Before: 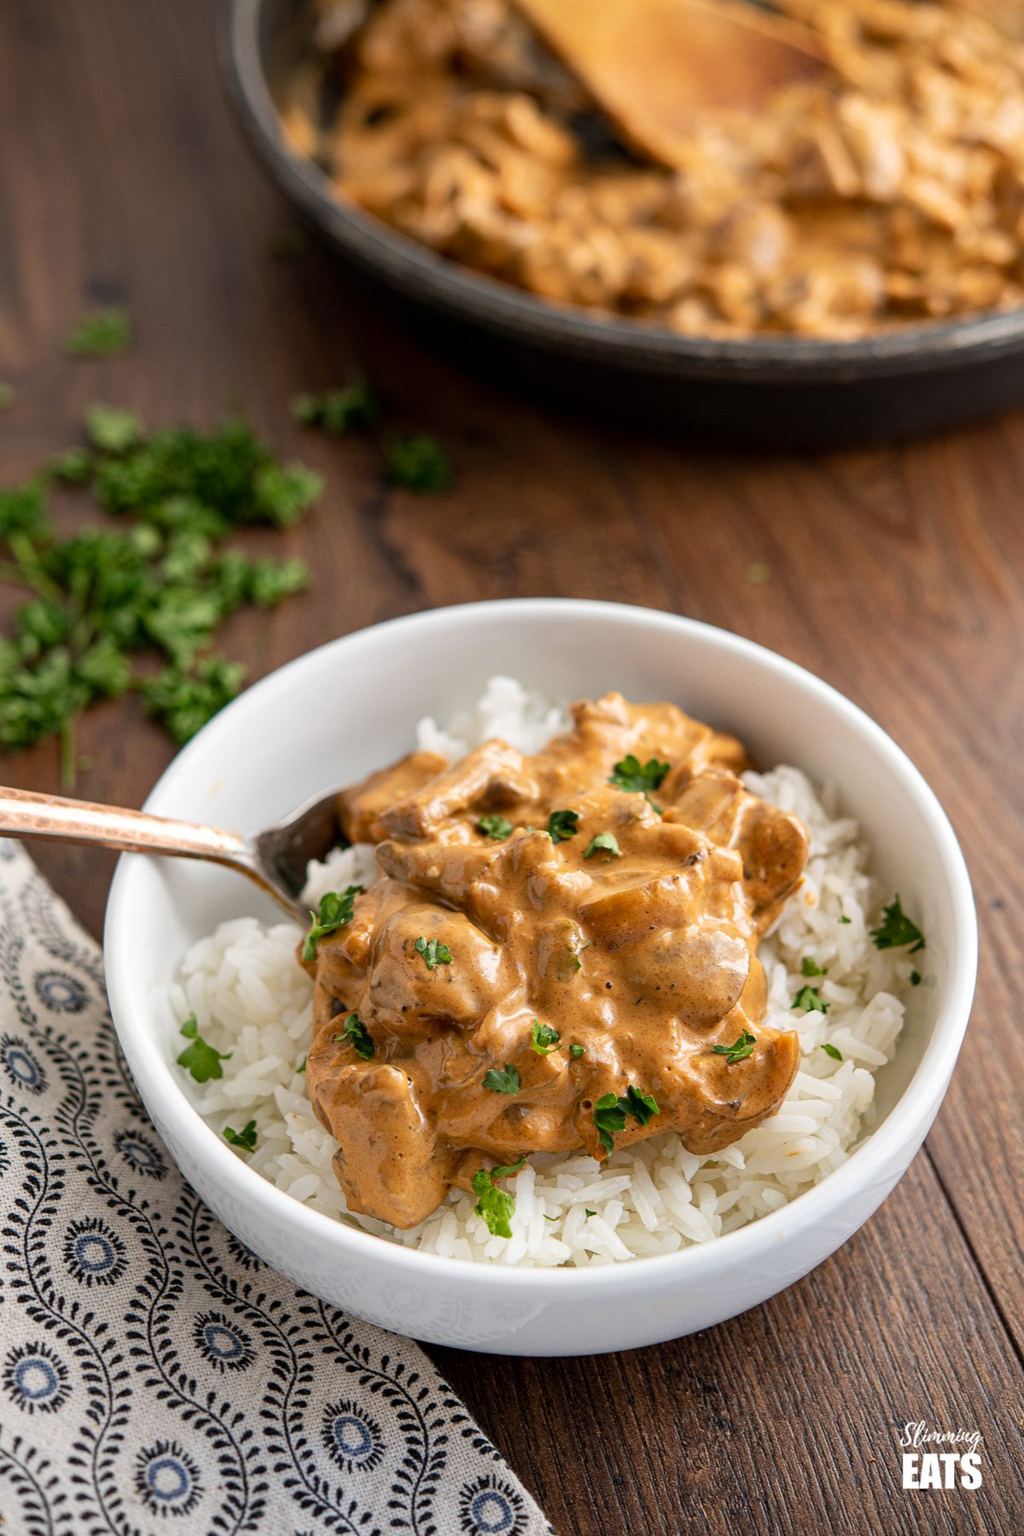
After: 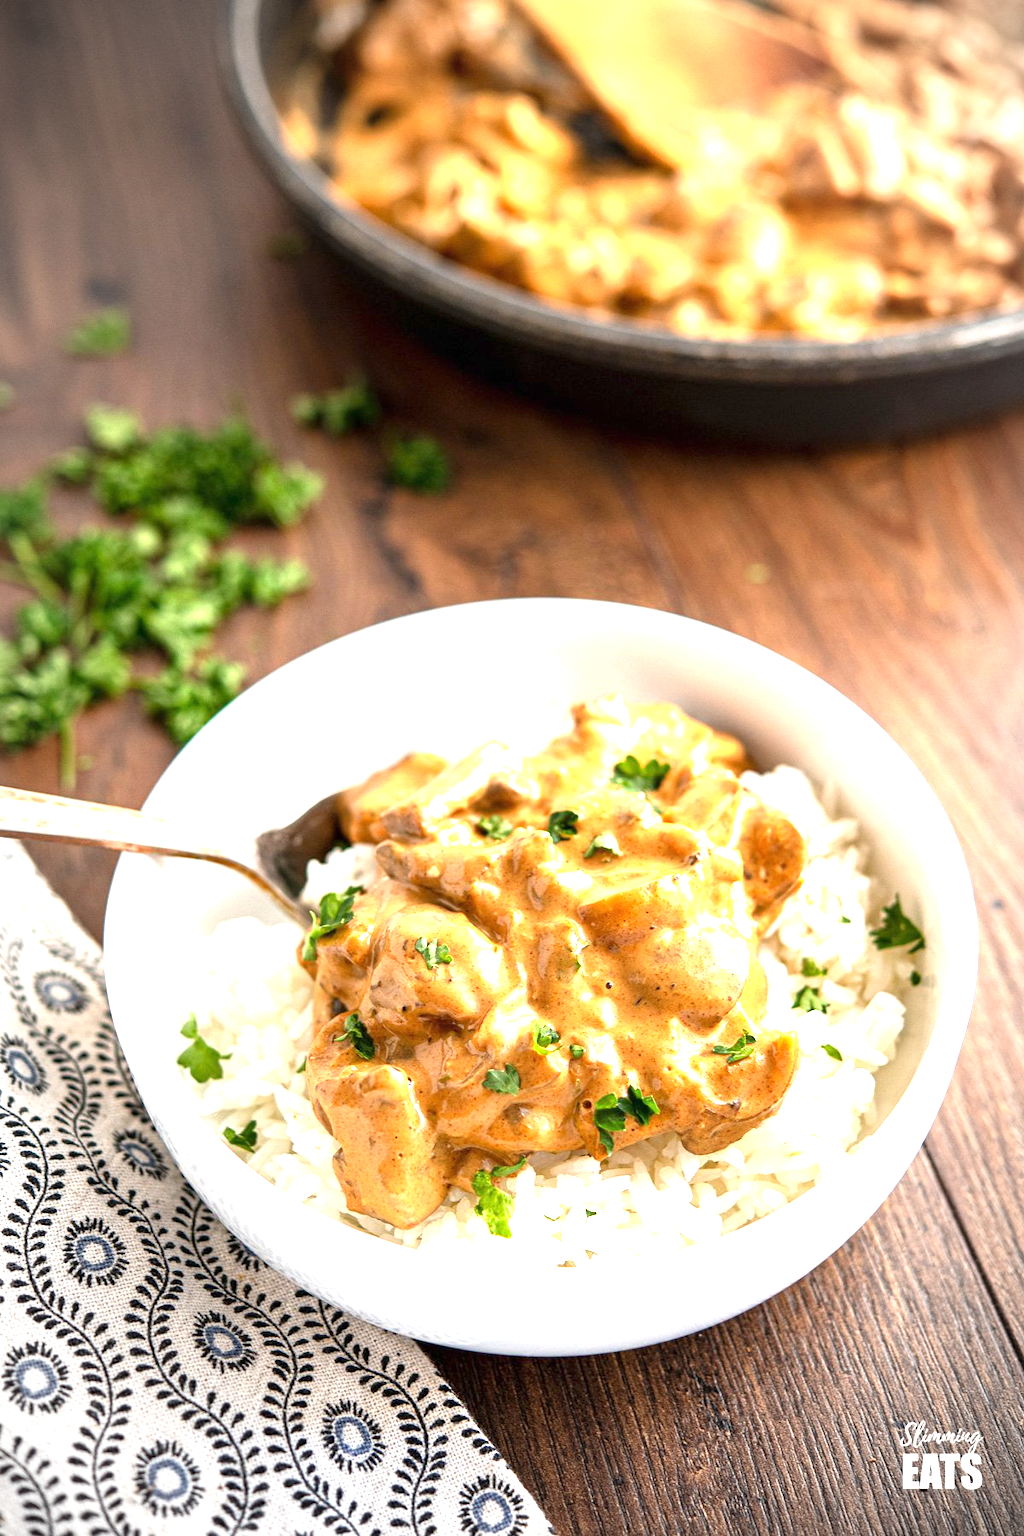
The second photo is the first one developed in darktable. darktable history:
vignetting: fall-off start 87.09%, automatic ratio true
exposure: black level correction 0, exposure 1.597 EV, compensate highlight preservation false
